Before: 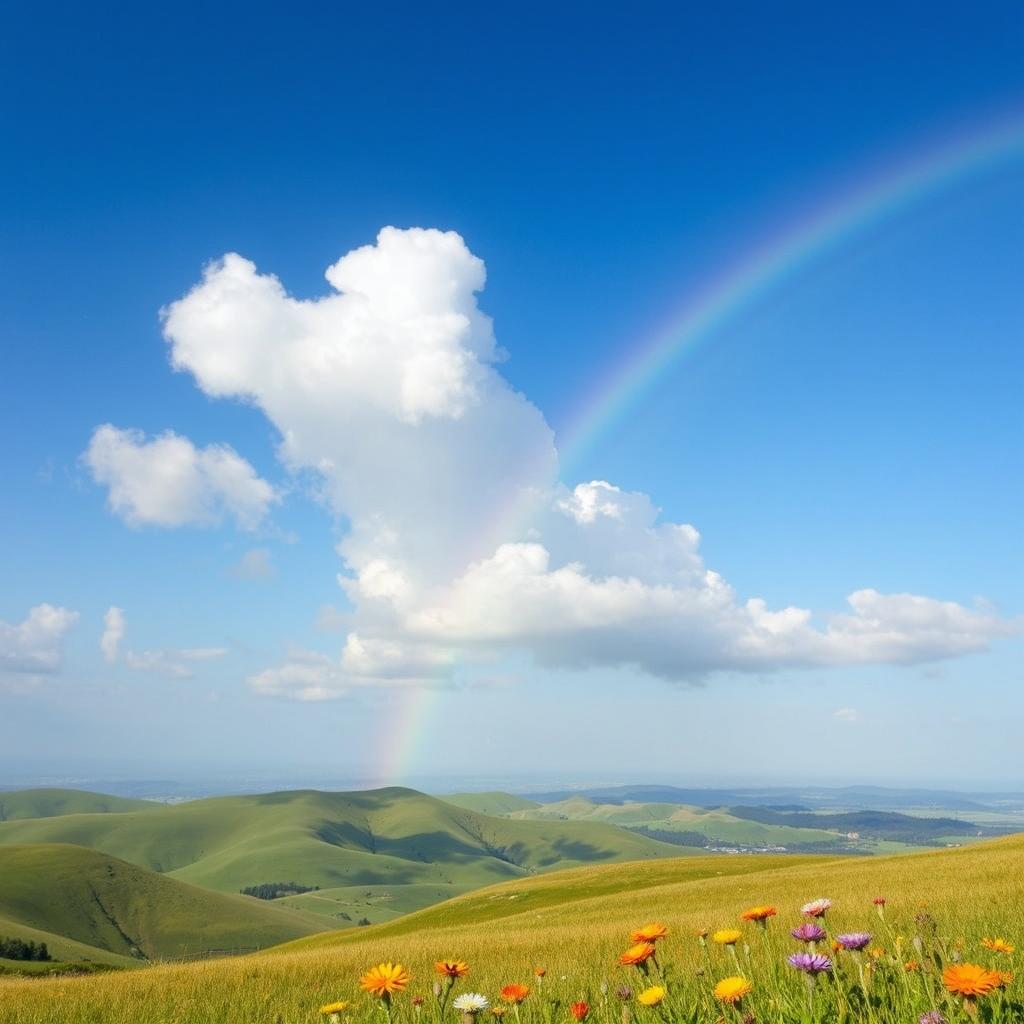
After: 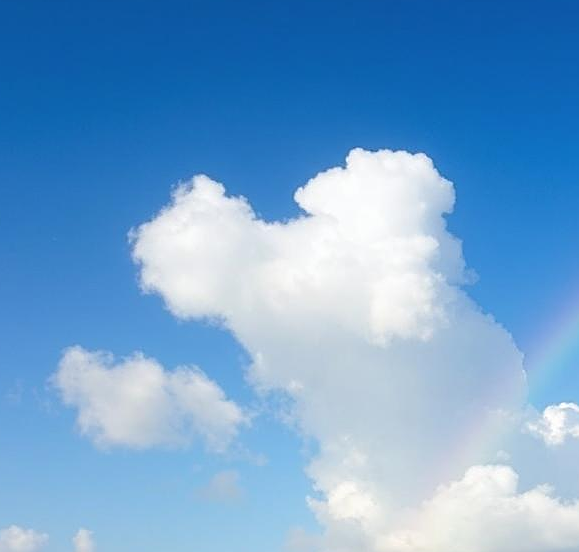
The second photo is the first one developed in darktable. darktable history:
sharpen: on, module defaults
color correction: highlights b* -0.046, saturation 0.983
crop and rotate: left 3.058%, top 7.659%, right 40.329%, bottom 38.401%
